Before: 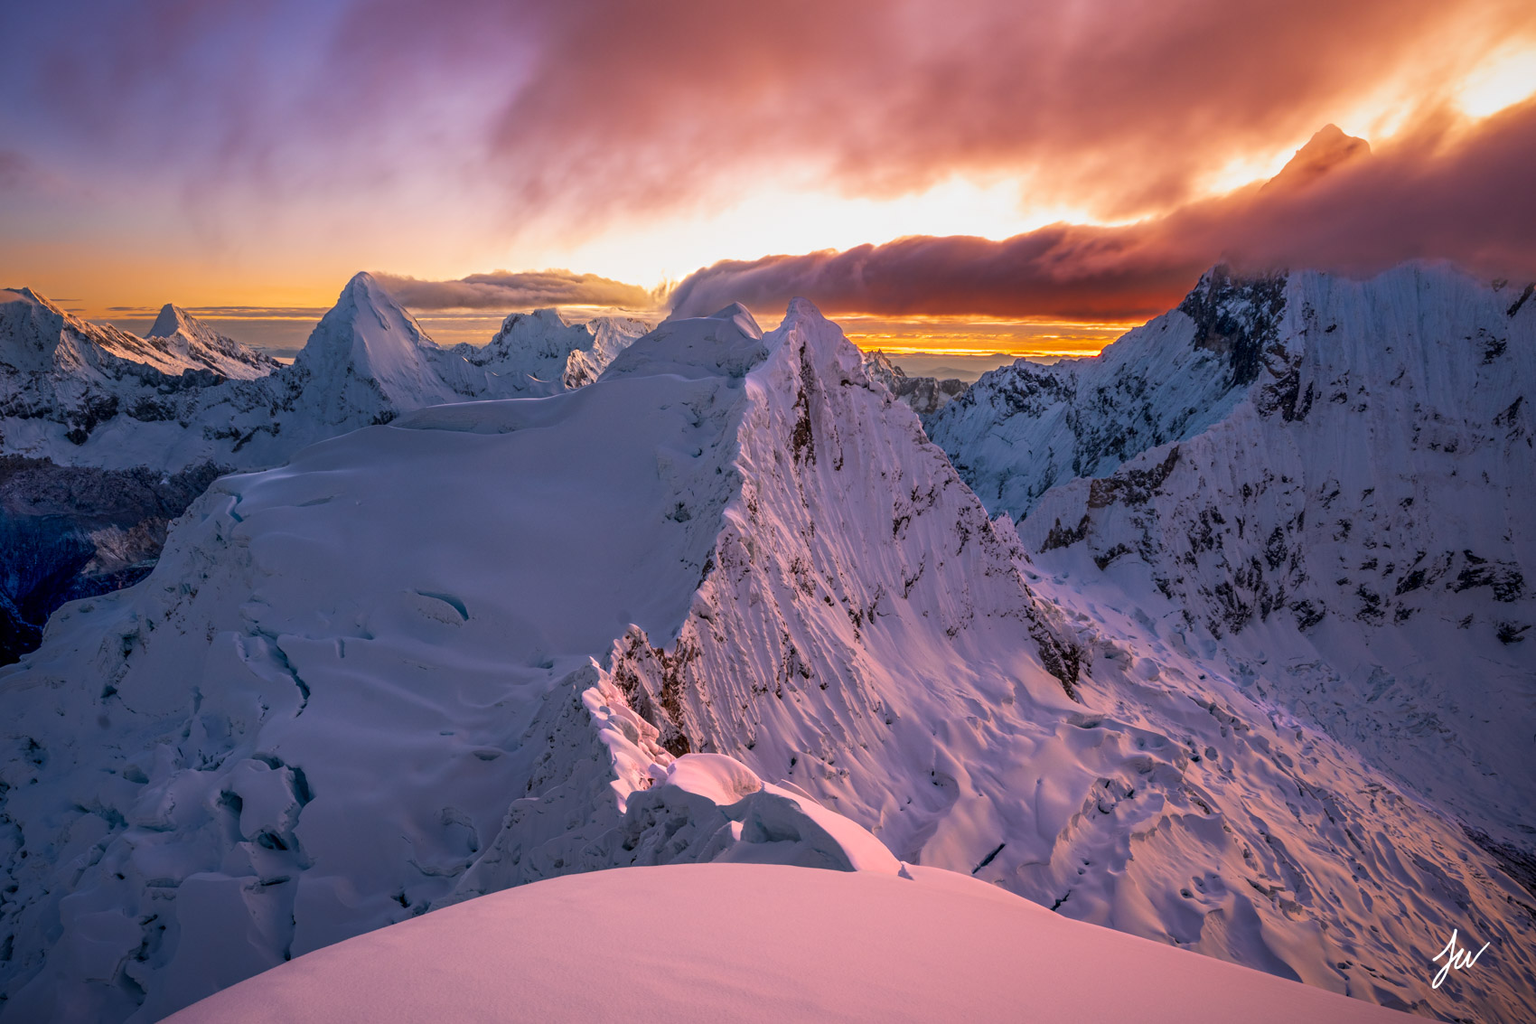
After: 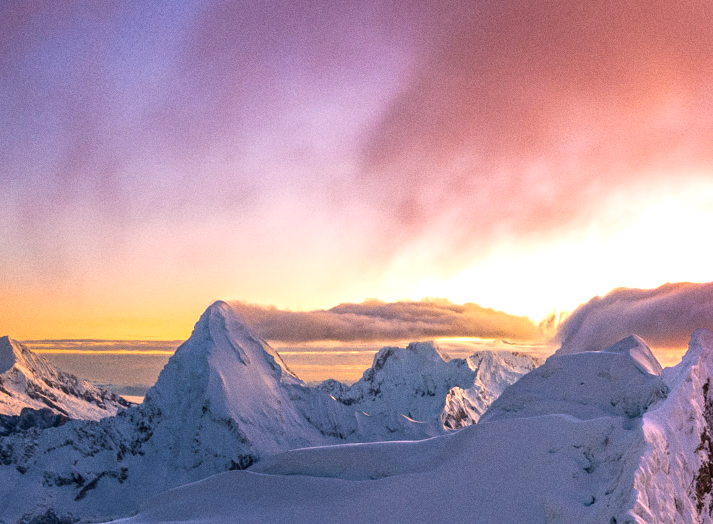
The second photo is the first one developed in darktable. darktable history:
crop and rotate: left 10.817%, top 0.062%, right 47.194%, bottom 53.626%
exposure: black level correction 0, exposure 0.5 EV, compensate highlight preservation false
grain: coarseness 0.09 ISO
